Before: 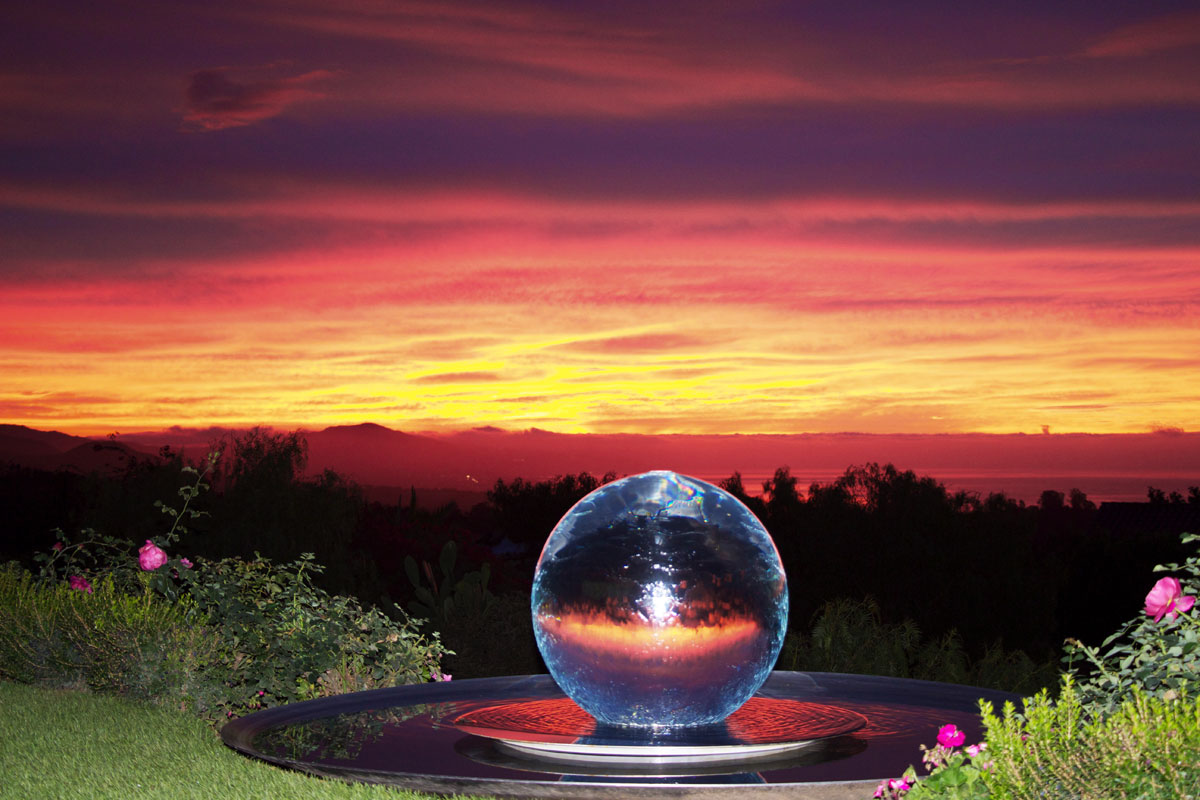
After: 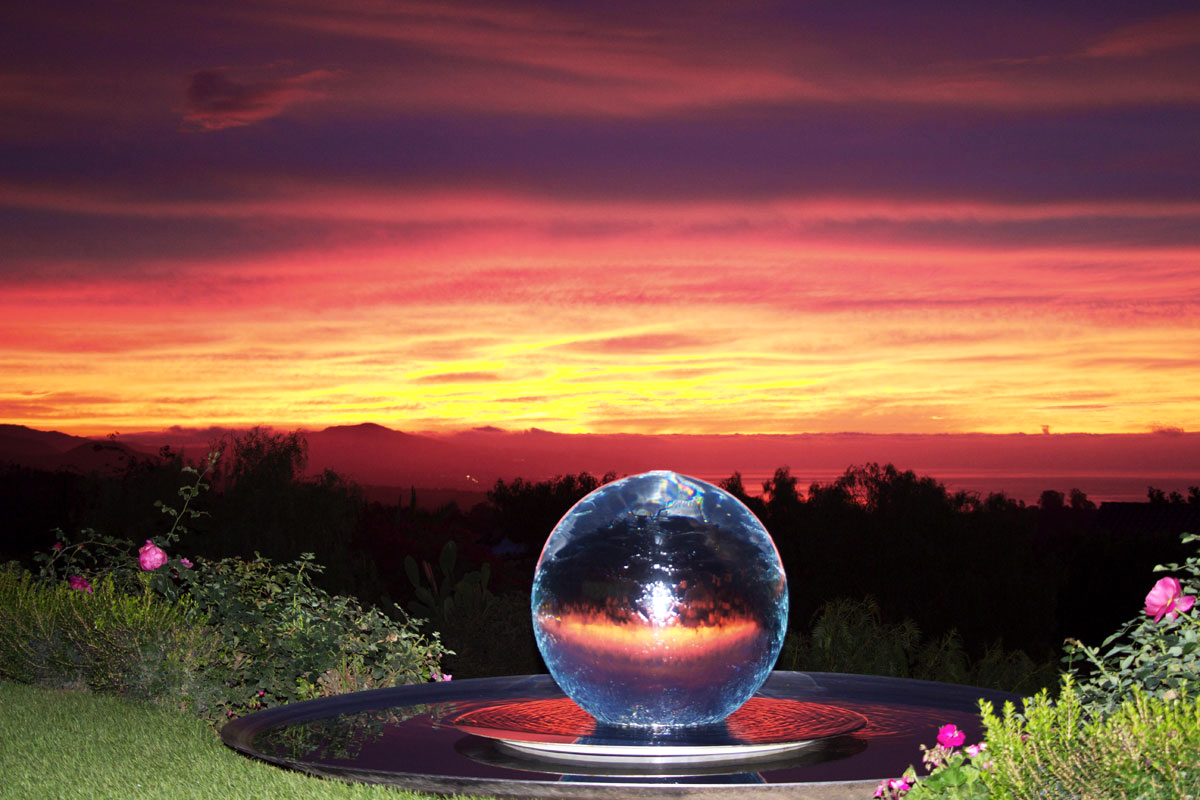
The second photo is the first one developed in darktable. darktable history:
shadows and highlights: shadows -12.47, white point adjustment 3.88, highlights 27.22
